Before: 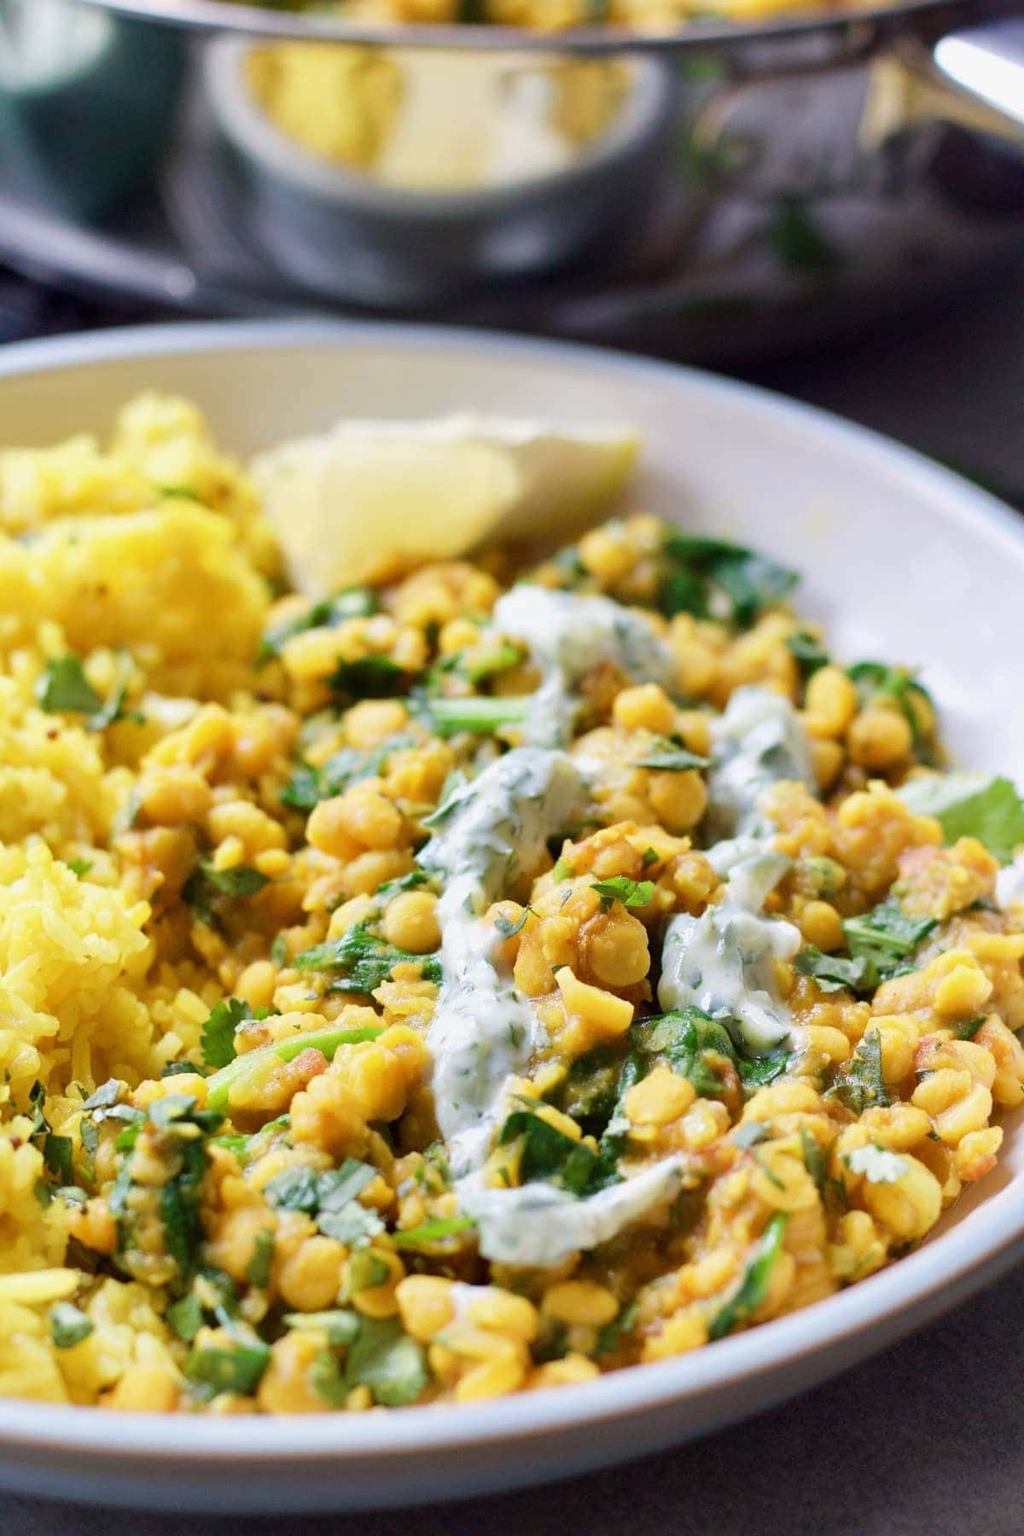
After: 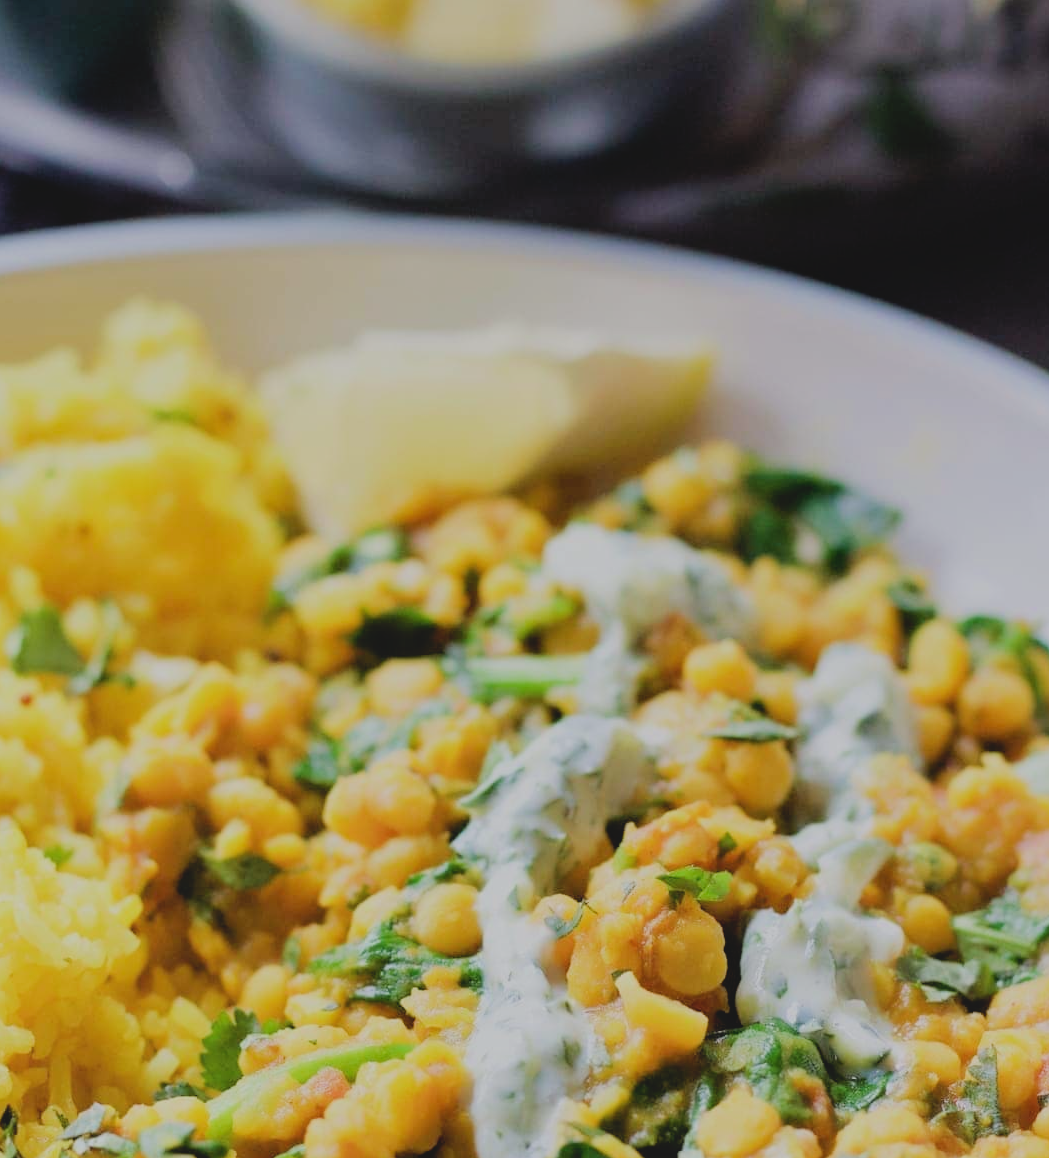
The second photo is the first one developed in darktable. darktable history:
local contrast: highlights 69%, shadows 69%, detail 84%, midtone range 0.328
crop: left 2.917%, top 8.98%, right 9.614%, bottom 26.678%
filmic rgb: black relative exposure -7.1 EV, white relative exposure 5.37 EV, hardness 3.03
